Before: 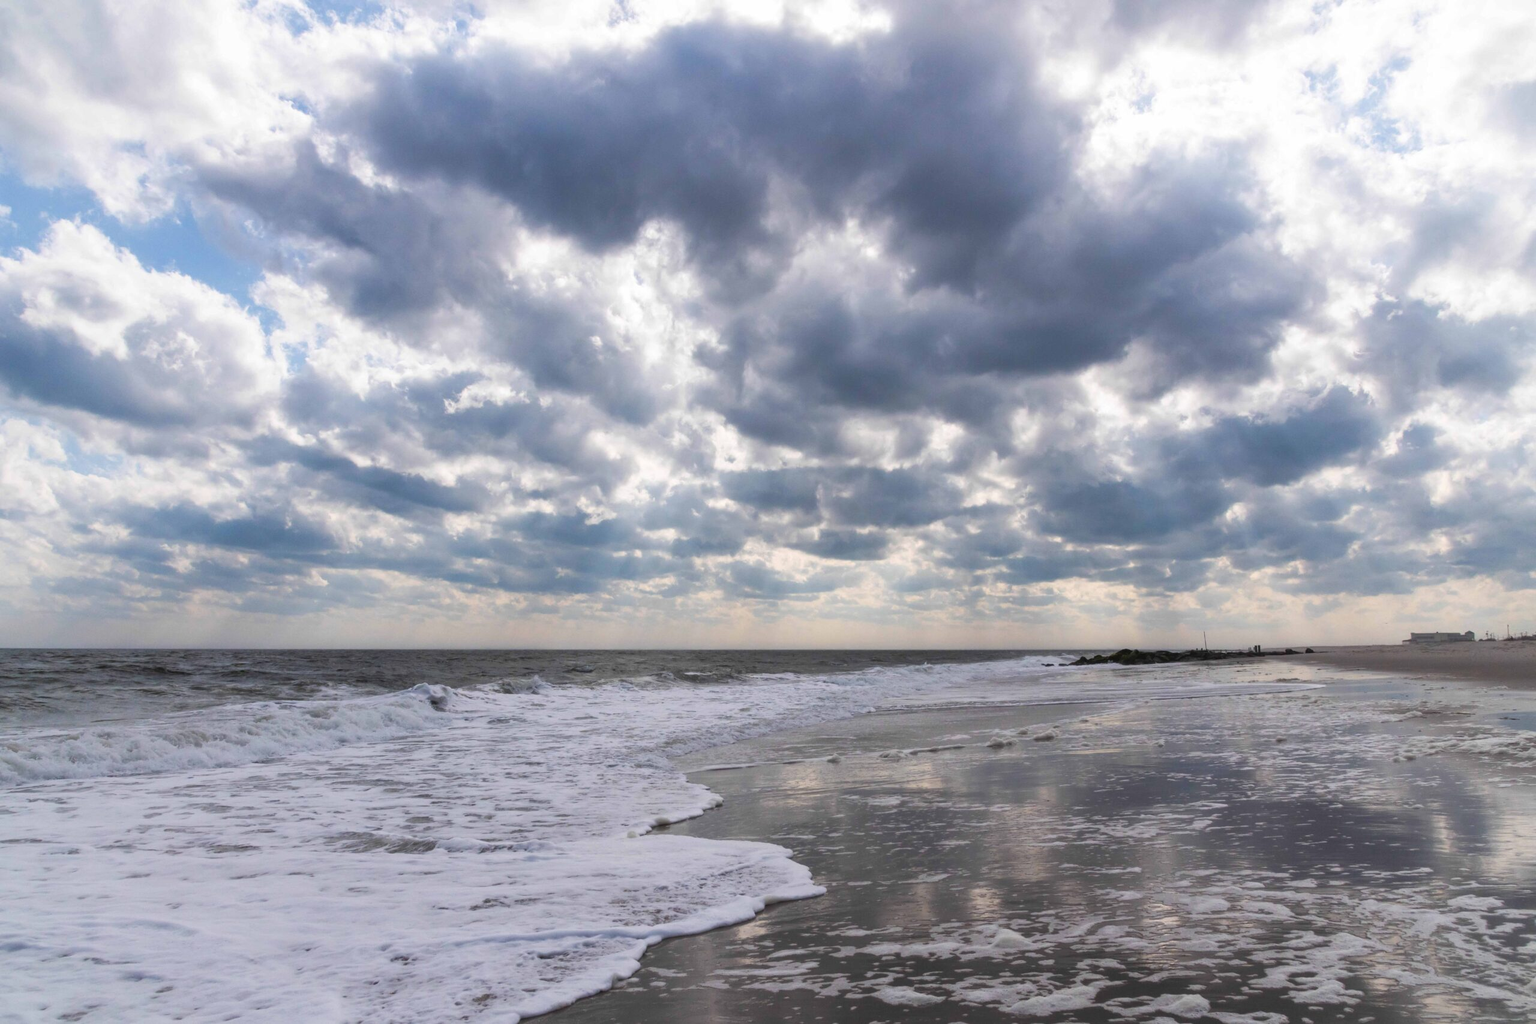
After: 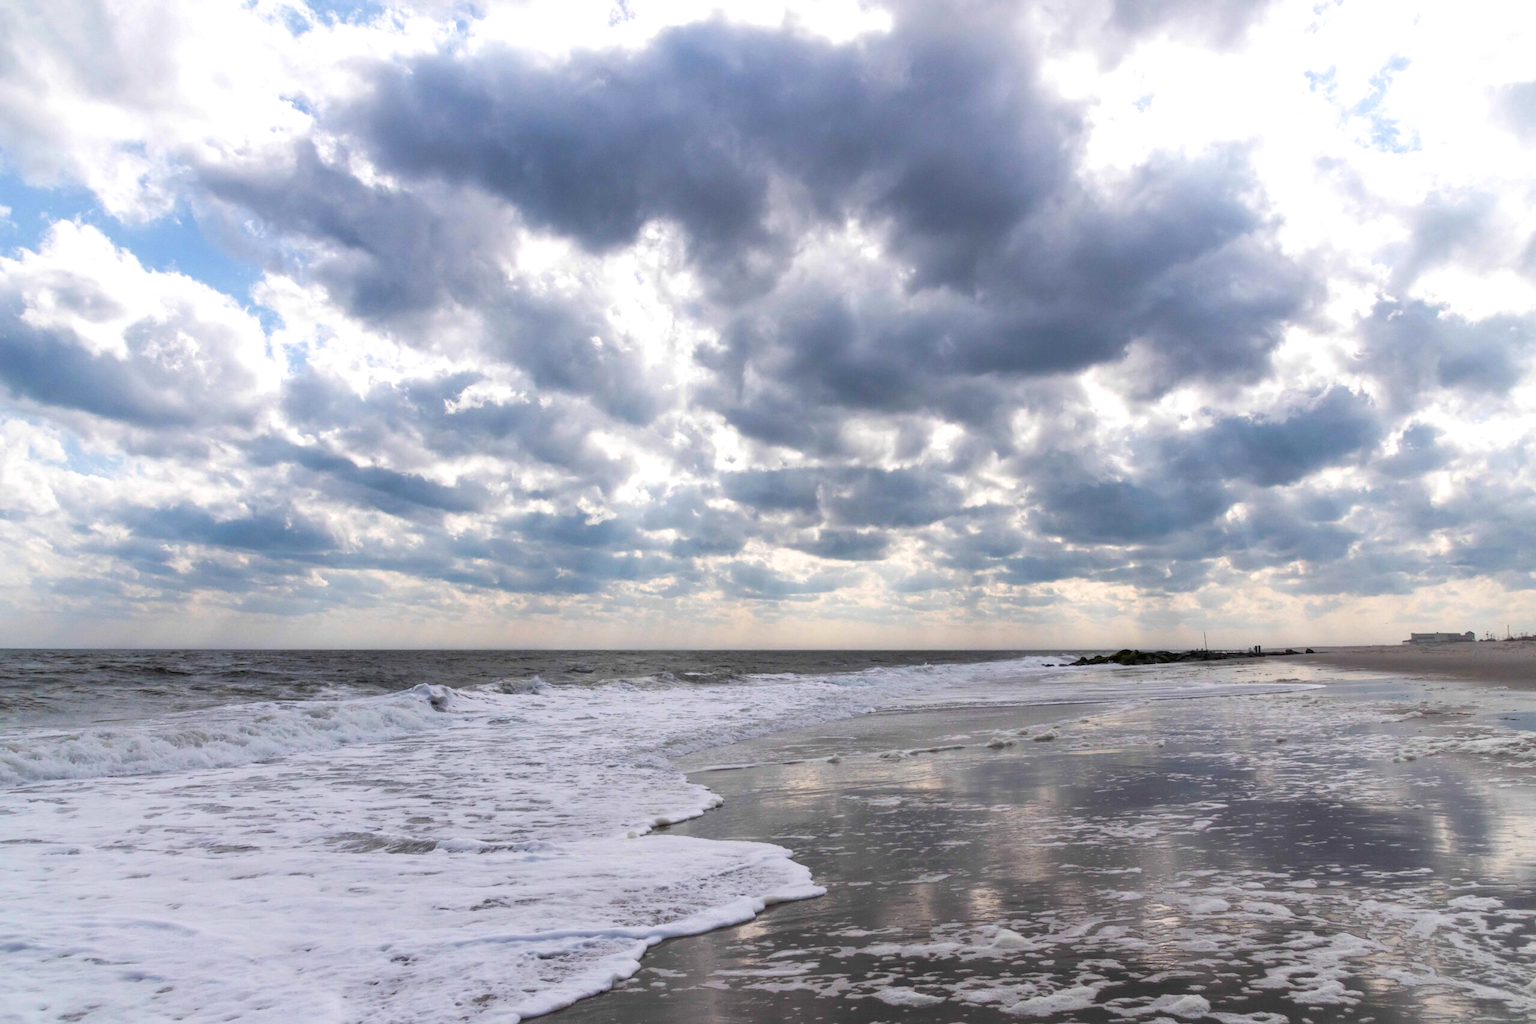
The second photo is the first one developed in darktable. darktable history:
exposure: black level correction 0.005, exposure 0.273 EV, compensate highlight preservation false
